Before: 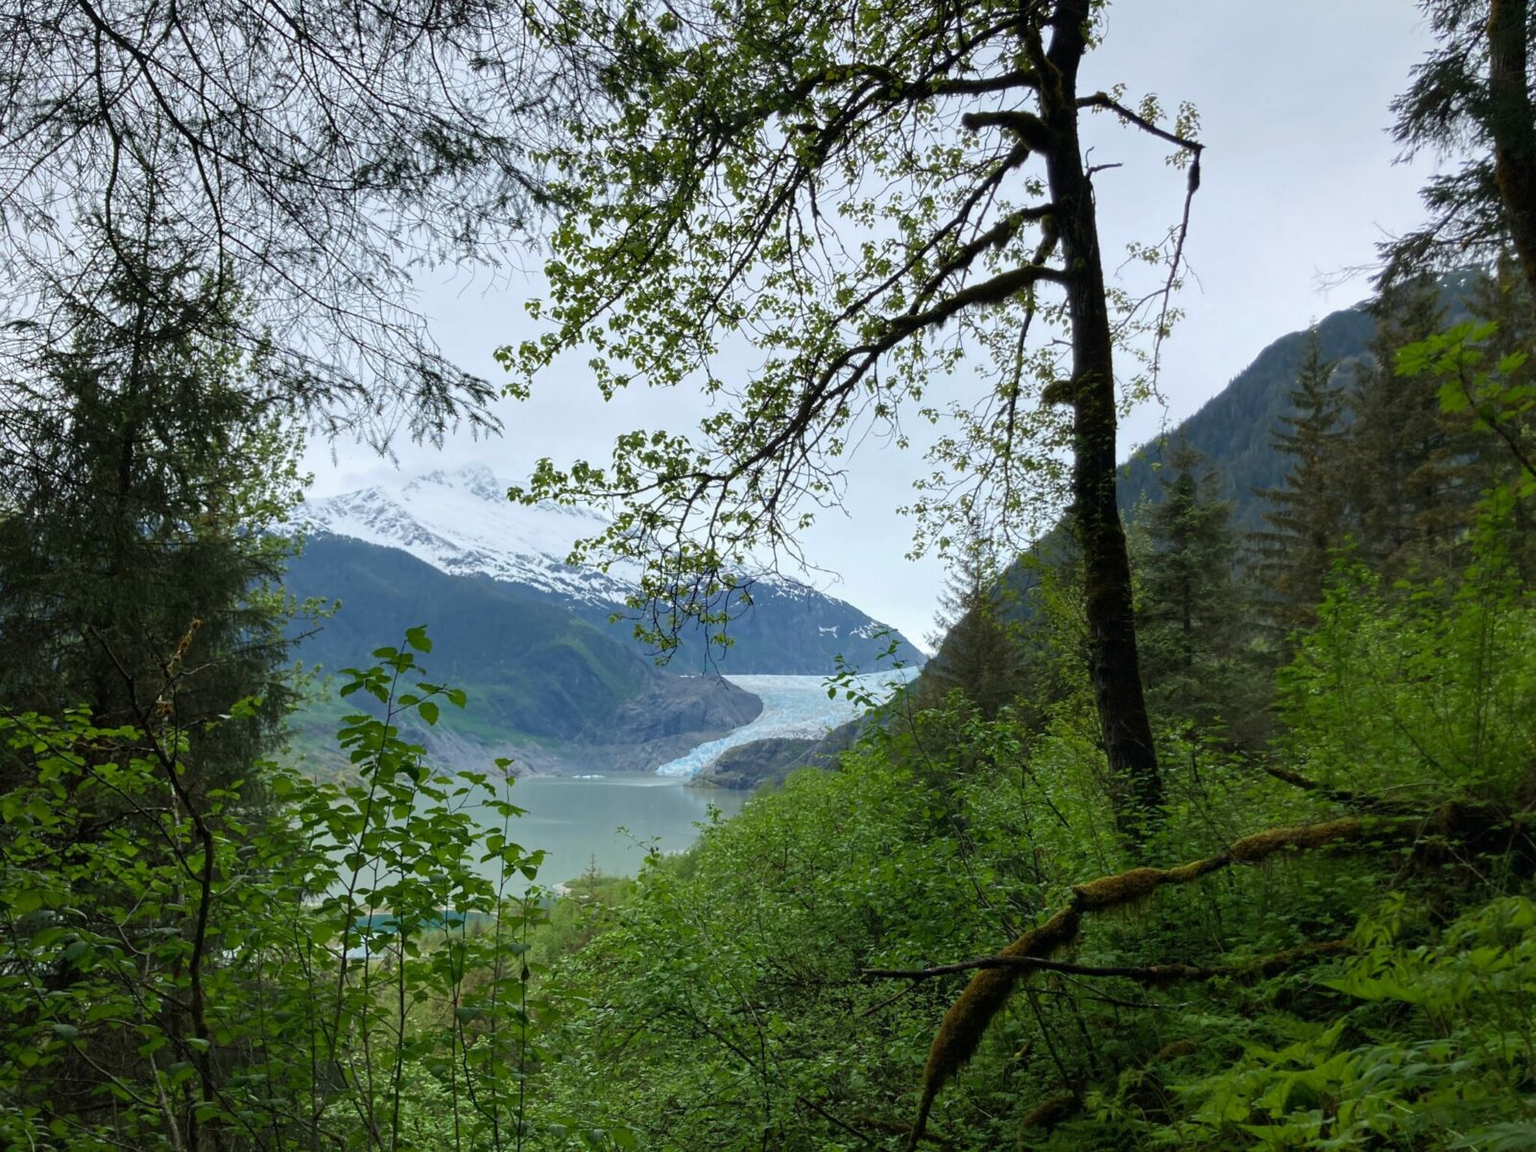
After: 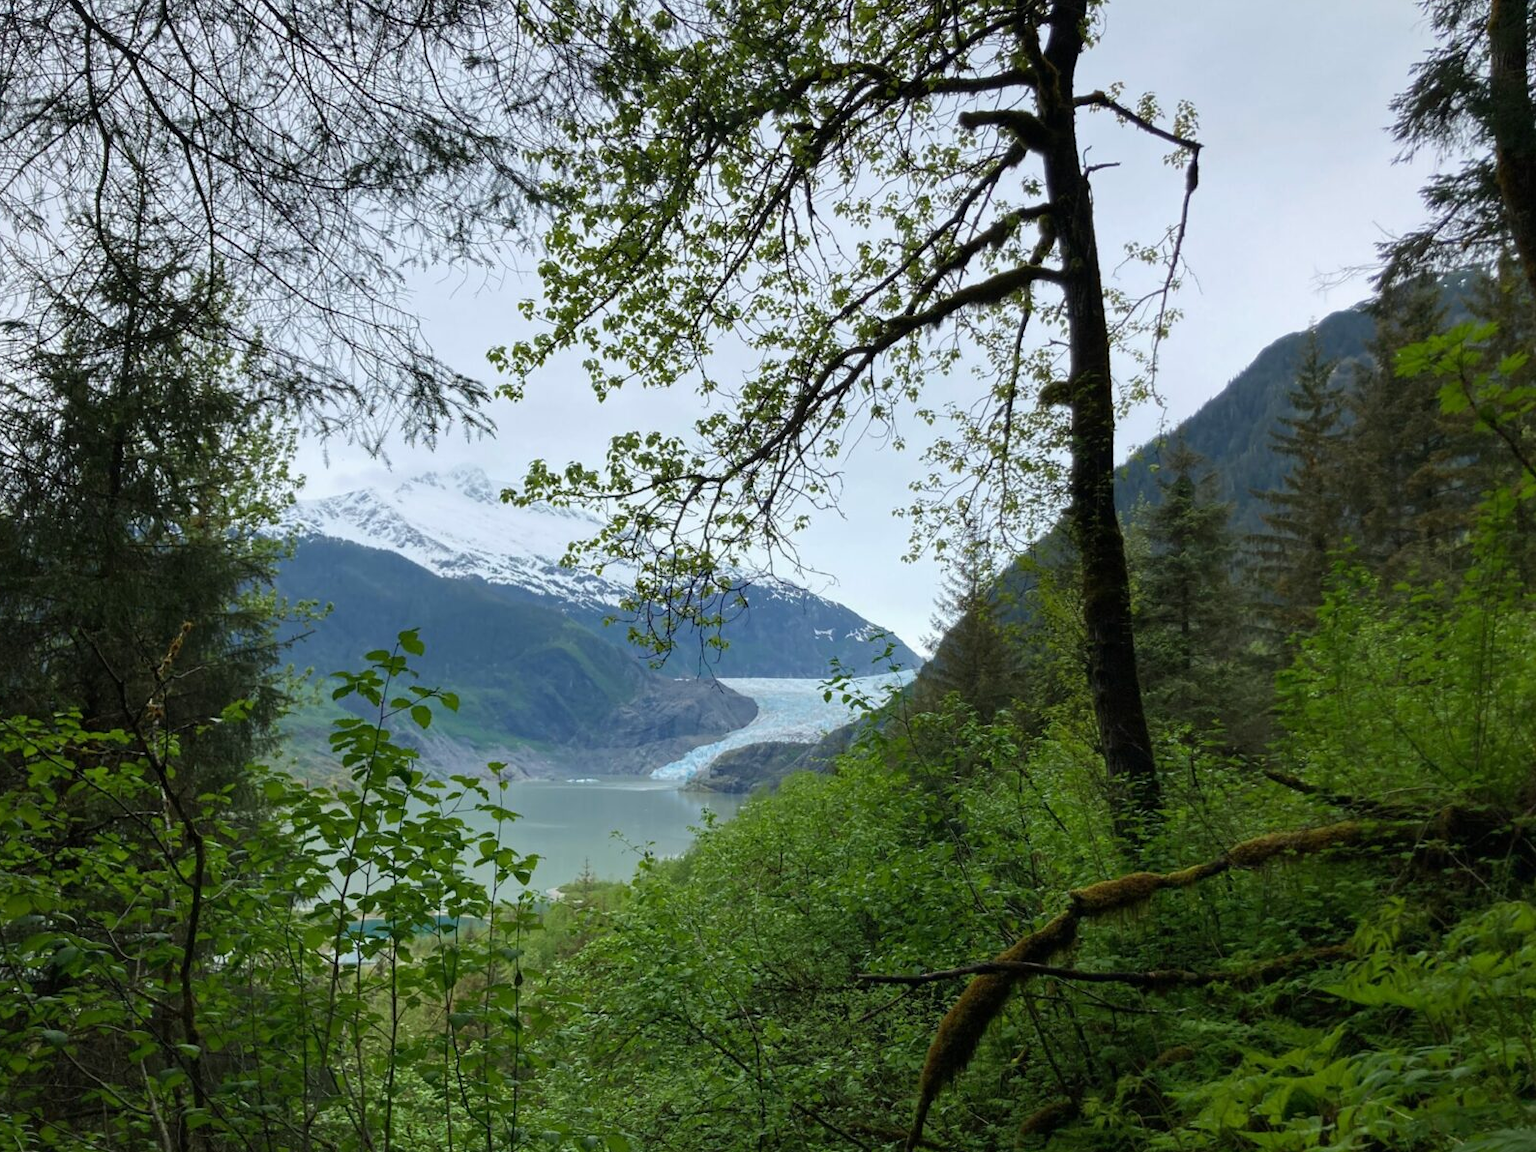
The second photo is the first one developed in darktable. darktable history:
crop and rotate: left 0.741%, top 0.247%, bottom 0.393%
